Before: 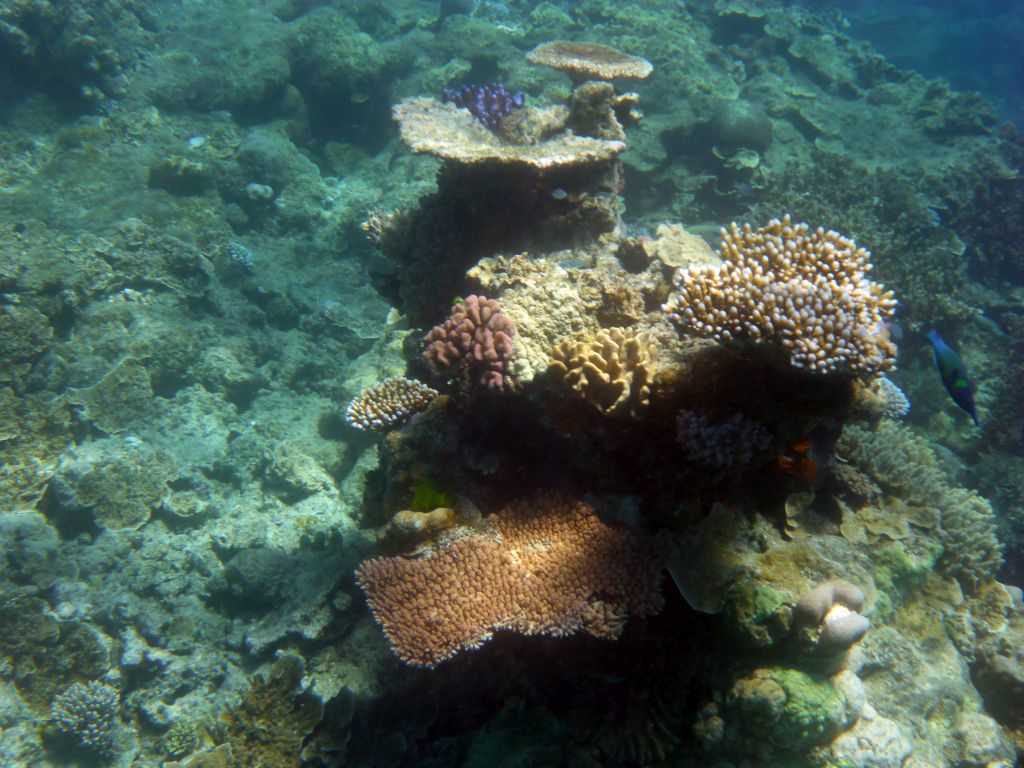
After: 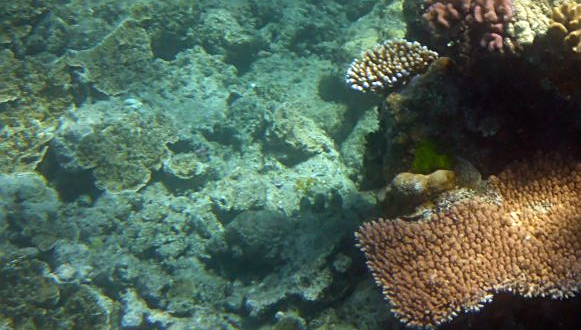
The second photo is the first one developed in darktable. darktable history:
crop: top 44.038%, right 43.186%, bottom 12.962%
sharpen: on, module defaults
